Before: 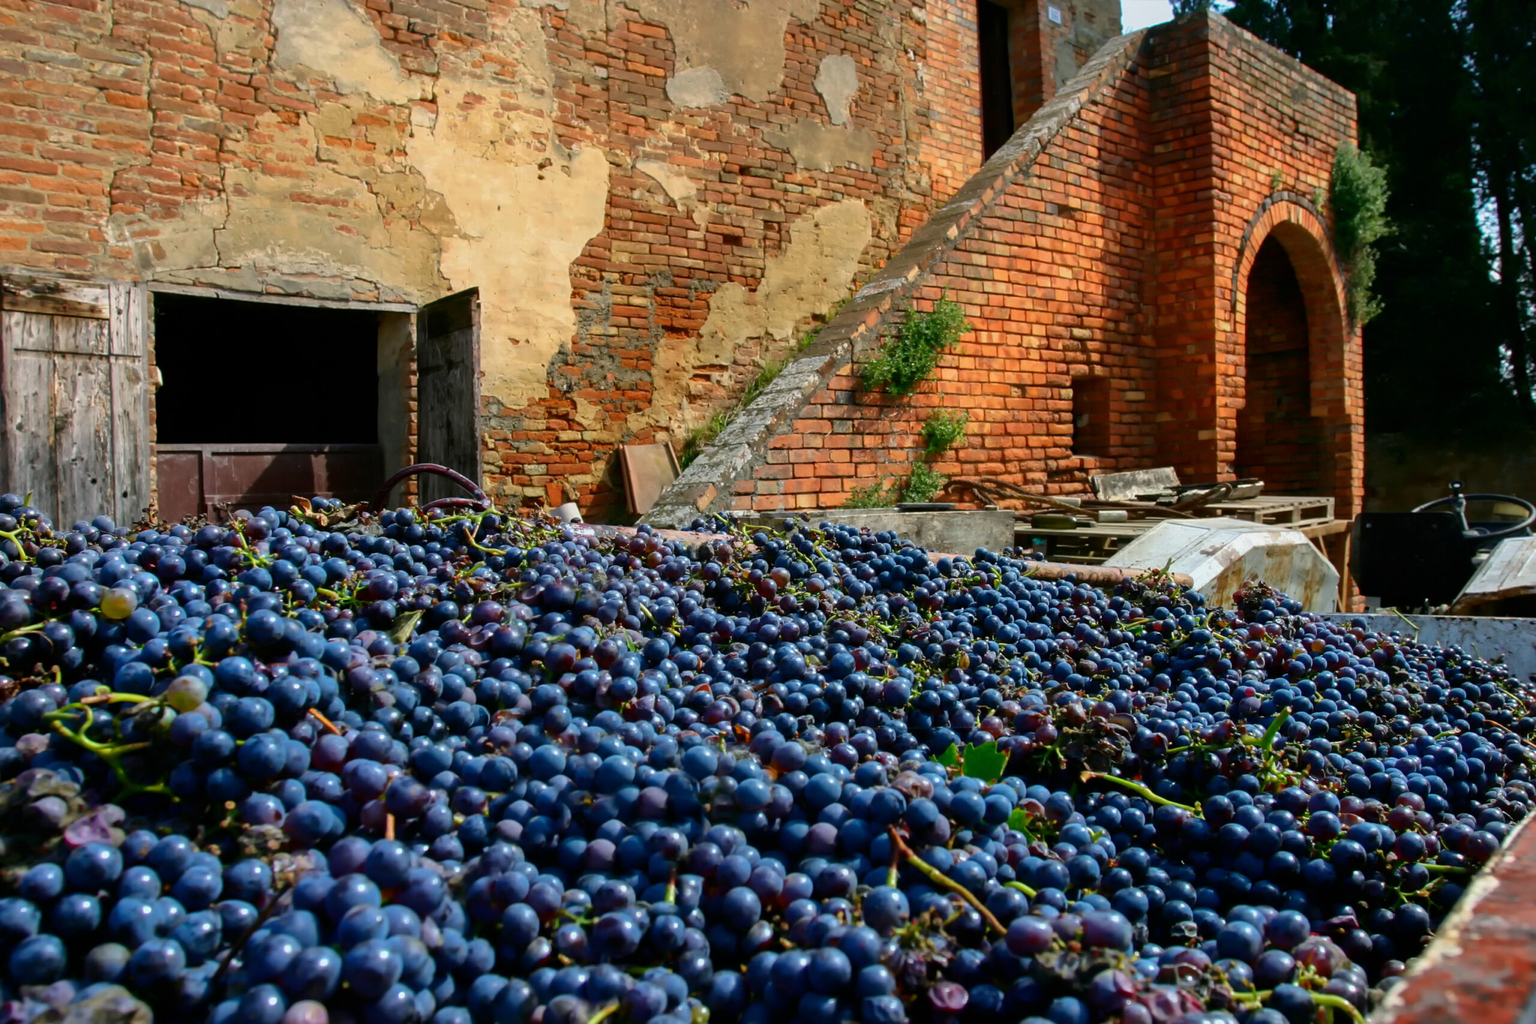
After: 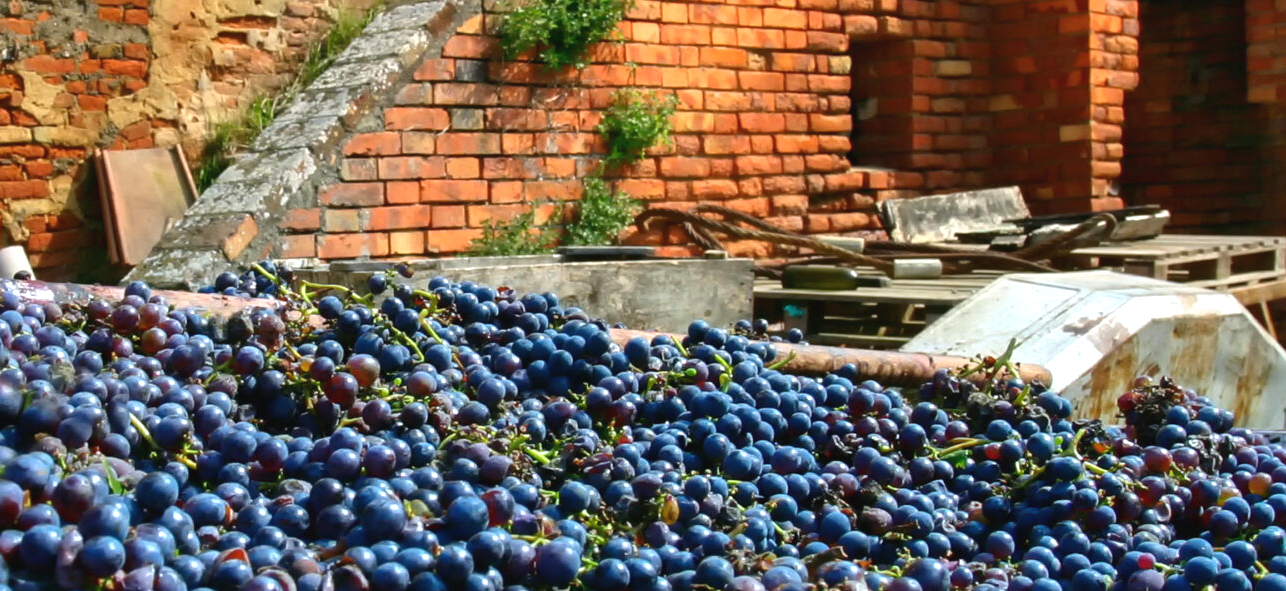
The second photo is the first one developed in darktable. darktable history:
exposure: black level correction -0.002, exposure 0.54 EV, compensate highlight preservation false
crop: left 36.607%, top 34.735%, right 13.146%, bottom 30.611%
